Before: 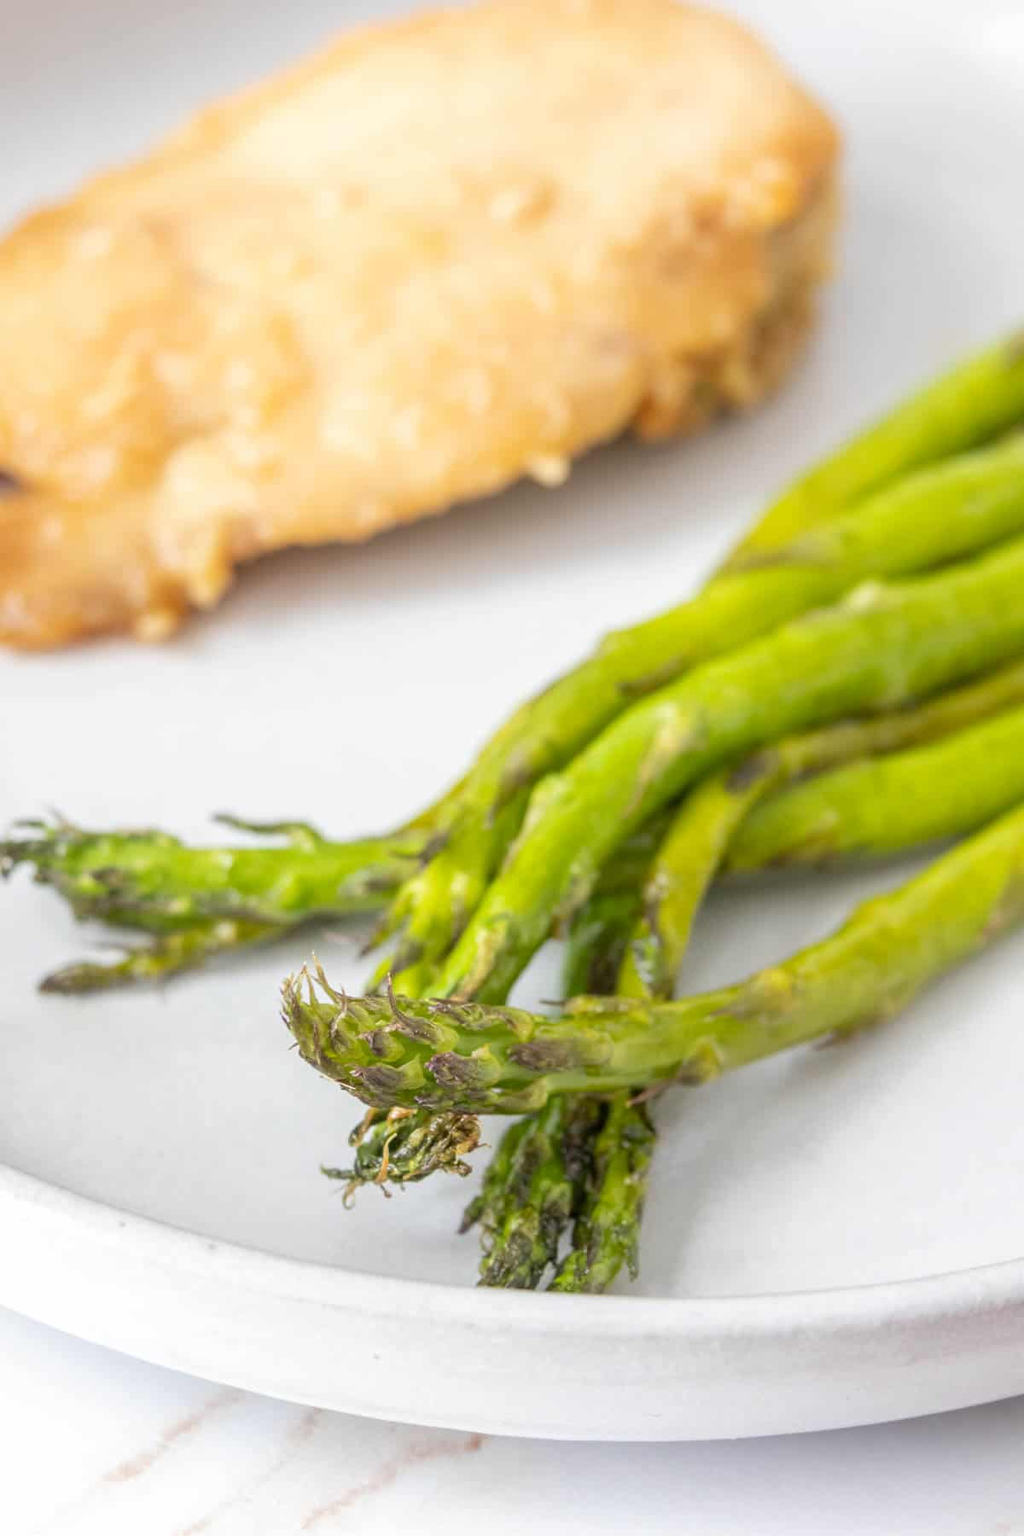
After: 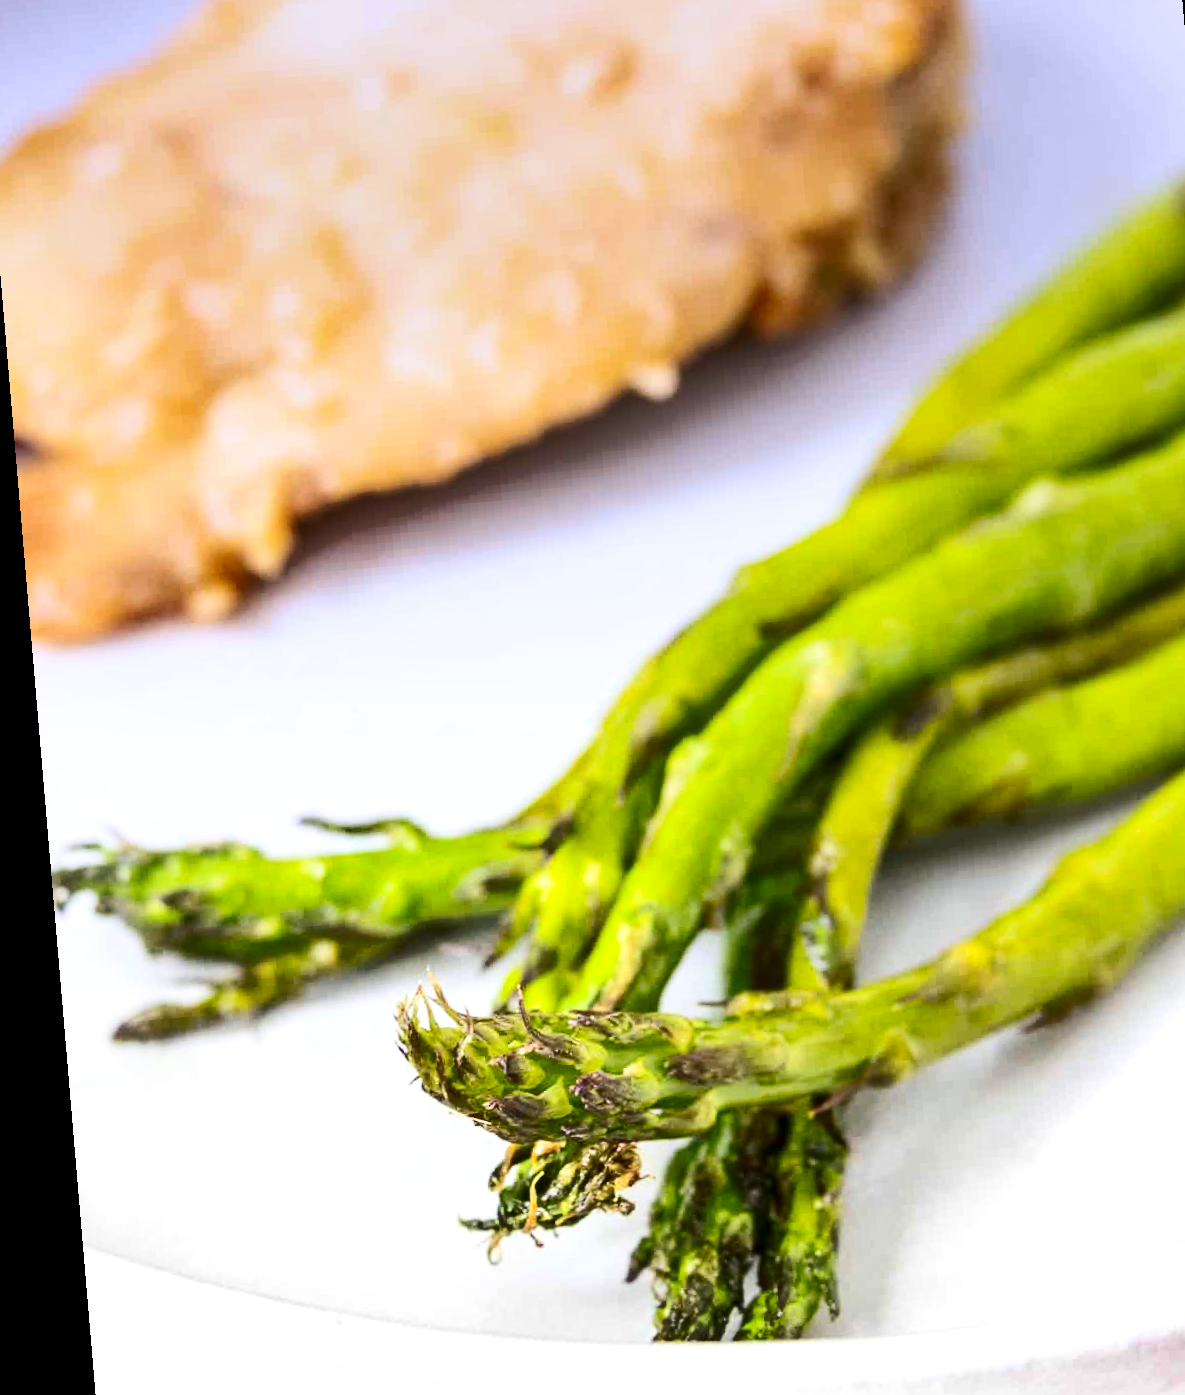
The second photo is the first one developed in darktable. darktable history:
crop and rotate: left 2.425%, top 11.305%, right 9.6%, bottom 15.08%
contrast brightness saturation: contrast 0.32, brightness -0.08, saturation 0.17
exposure: black level correction 0.001, exposure 0.5 EV, compensate exposure bias true, compensate highlight preservation false
shadows and highlights: soften with gaussian
graduated density: hue 238.83°, saturation 50%
rotate and perspective: rotation -4.86°, automatic cropping off
